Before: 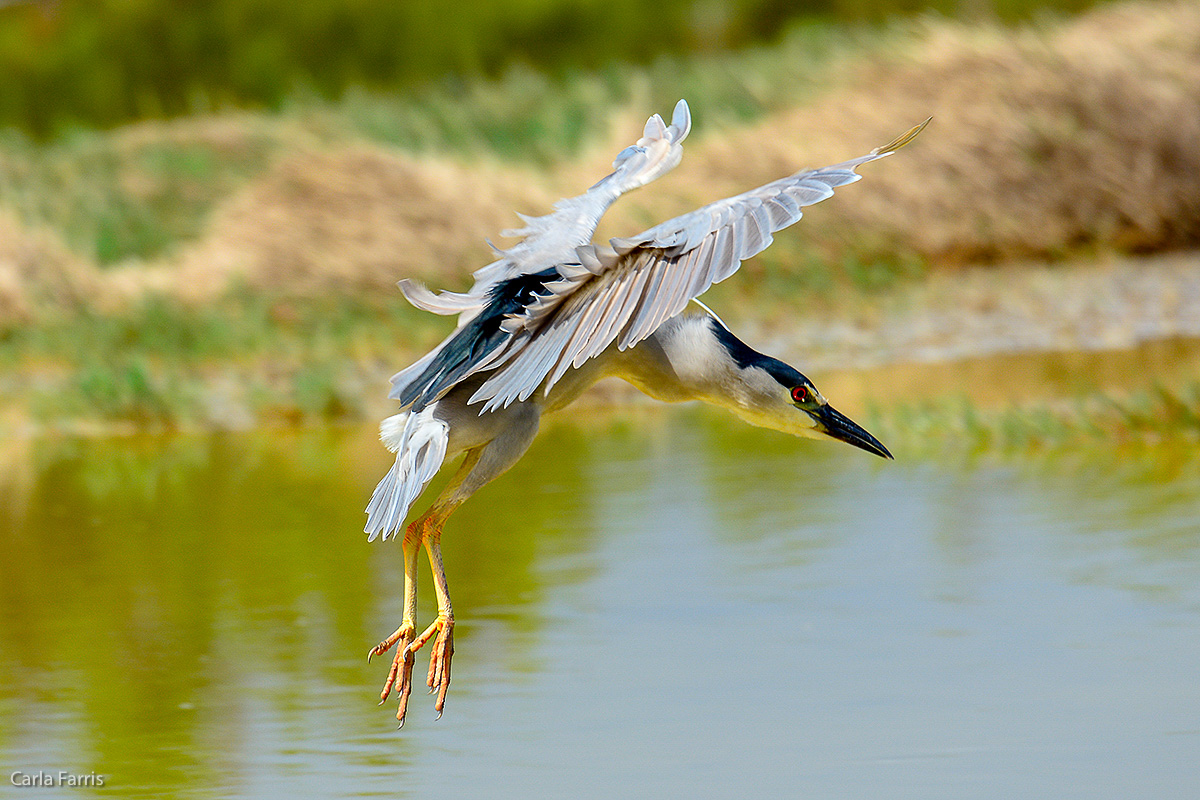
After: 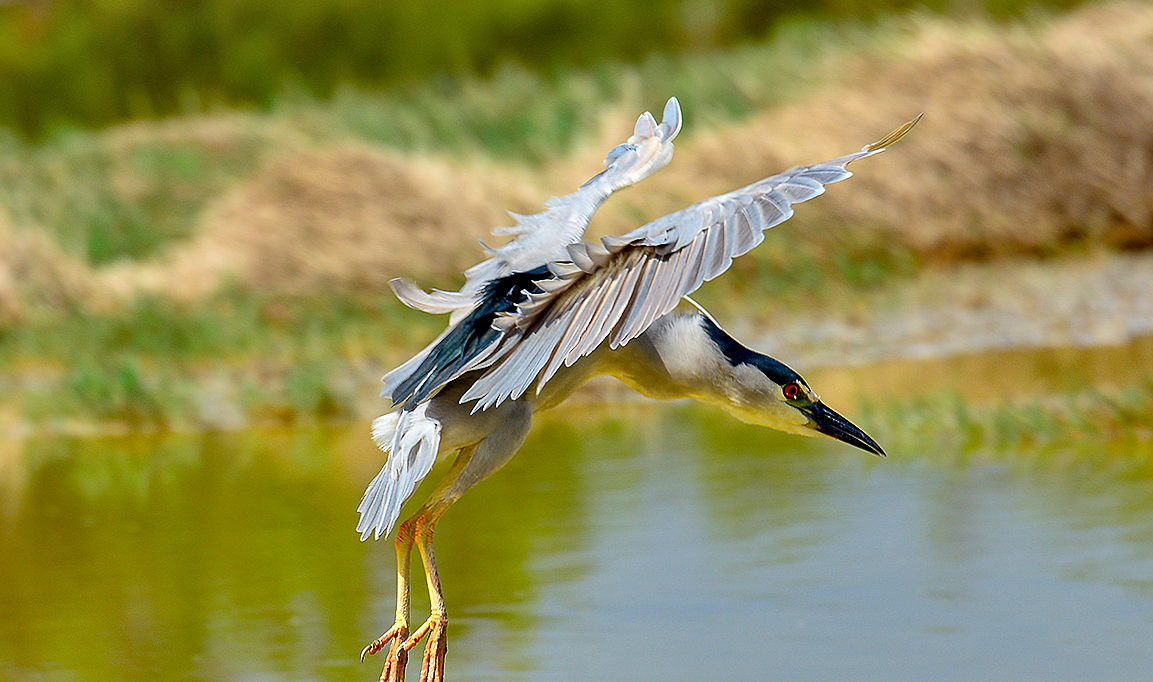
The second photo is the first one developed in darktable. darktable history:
shadows and highlights: shadows 74.79, highlights -61.07, soften with gaussian
crop and rotate: angle 0.241°, left 0.359%, right 2.921%, bottom 14.174%
sharpen: radius 1.021, threshold 0.853
